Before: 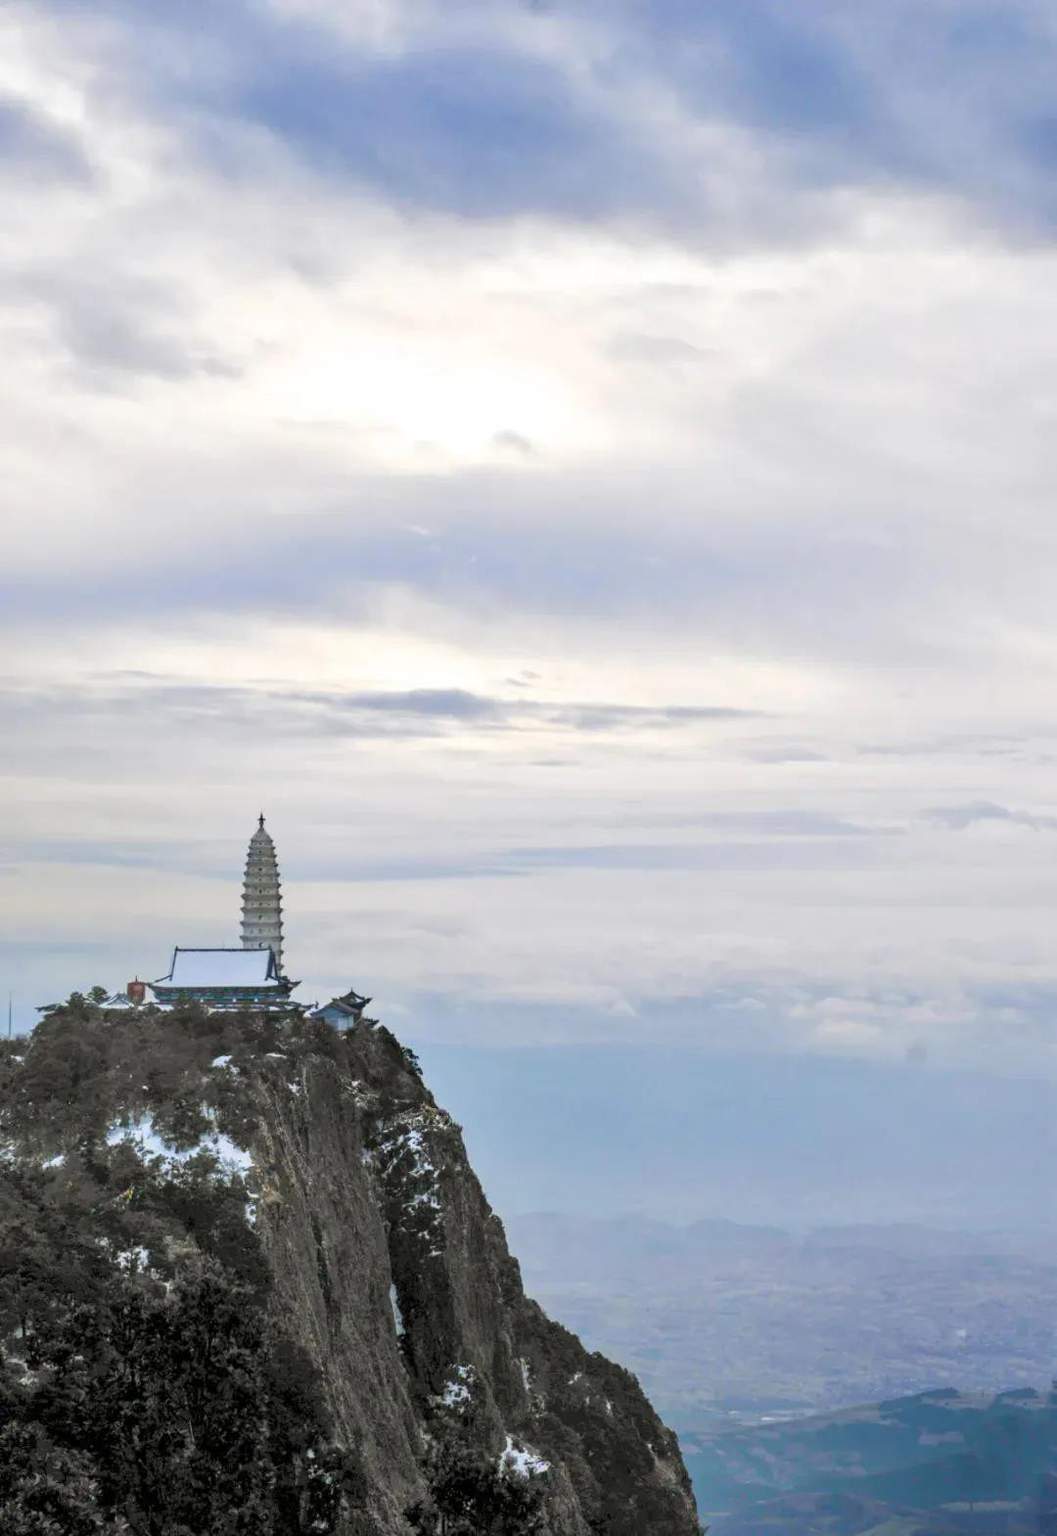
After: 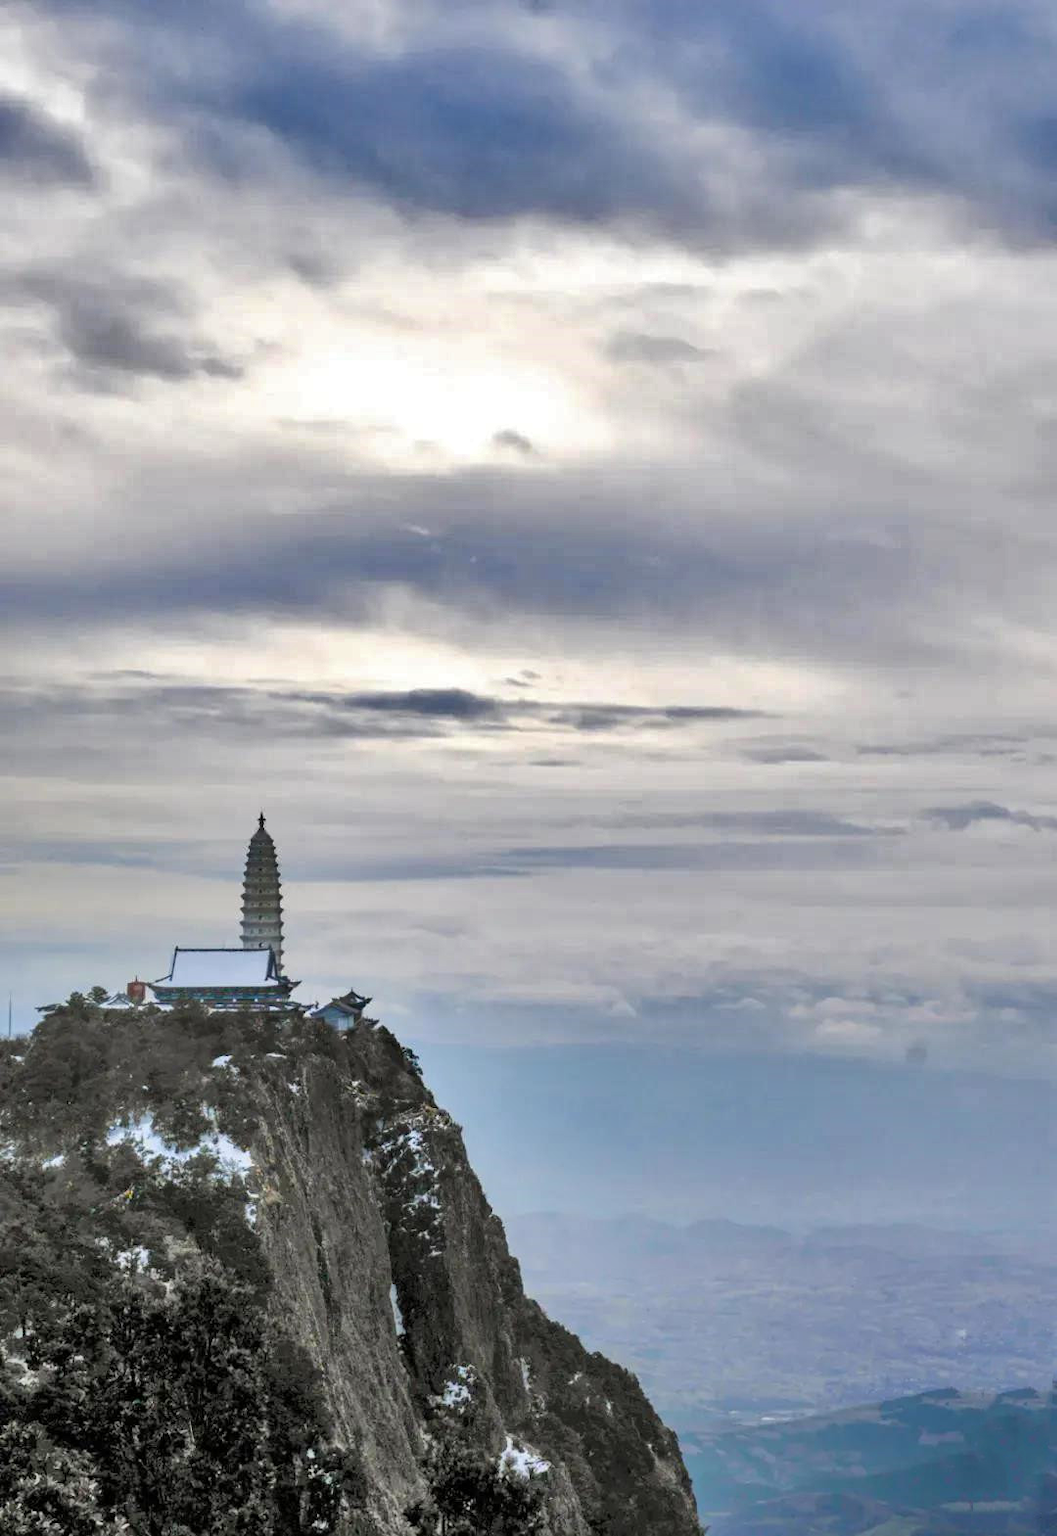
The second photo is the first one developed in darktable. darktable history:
shadows and highlights: radius 101.75, shadows 50.43, highlights -66.04, soften with gaussian
